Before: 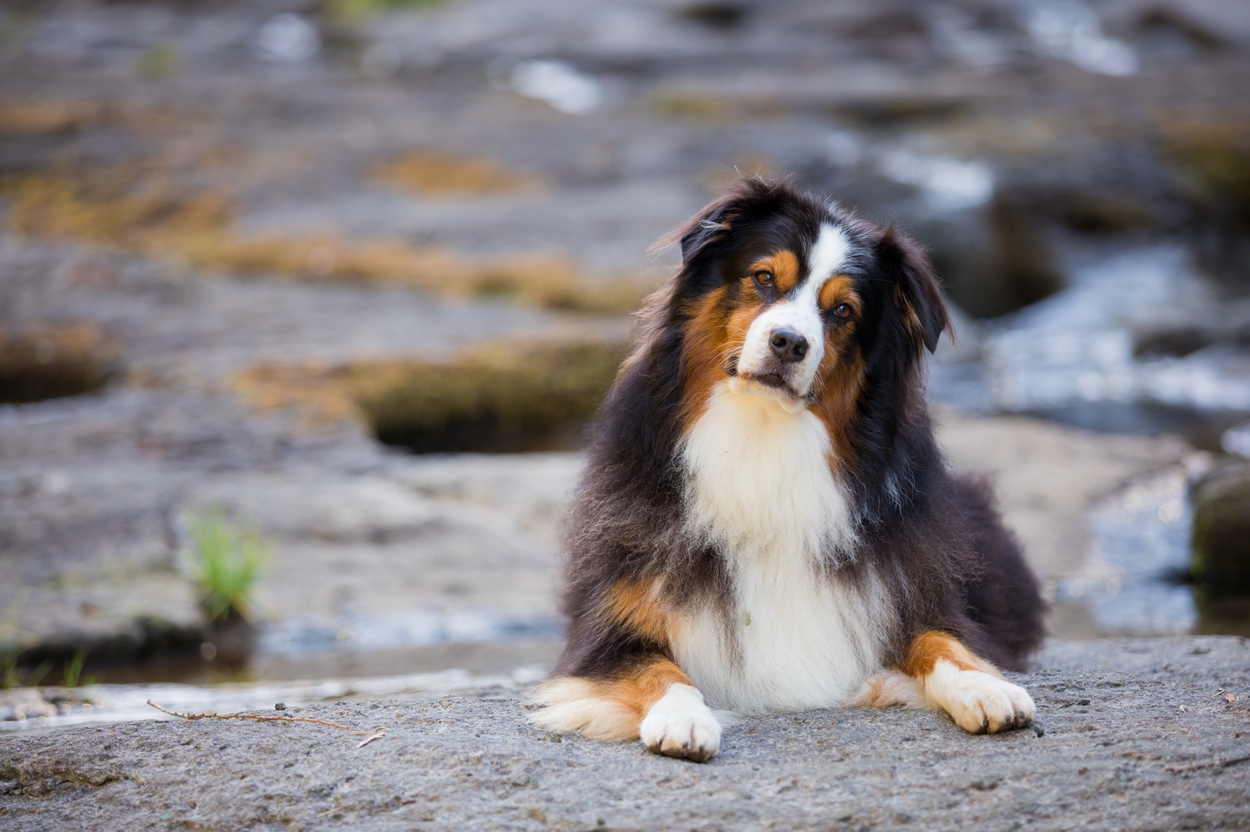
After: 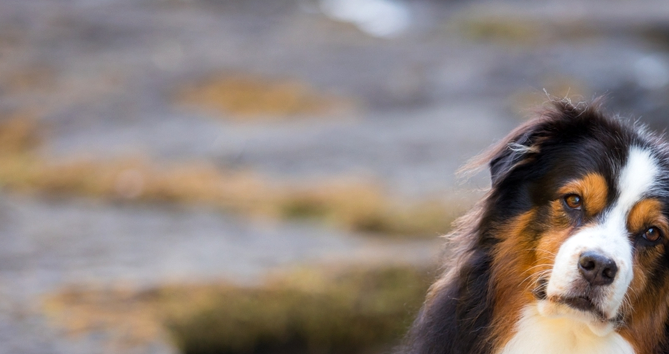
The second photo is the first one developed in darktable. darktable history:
crop: left 15.317%, top 9.318%, right 31.122%, bottom 48.074%
levels: levels [0, 0.48, 0.961]
